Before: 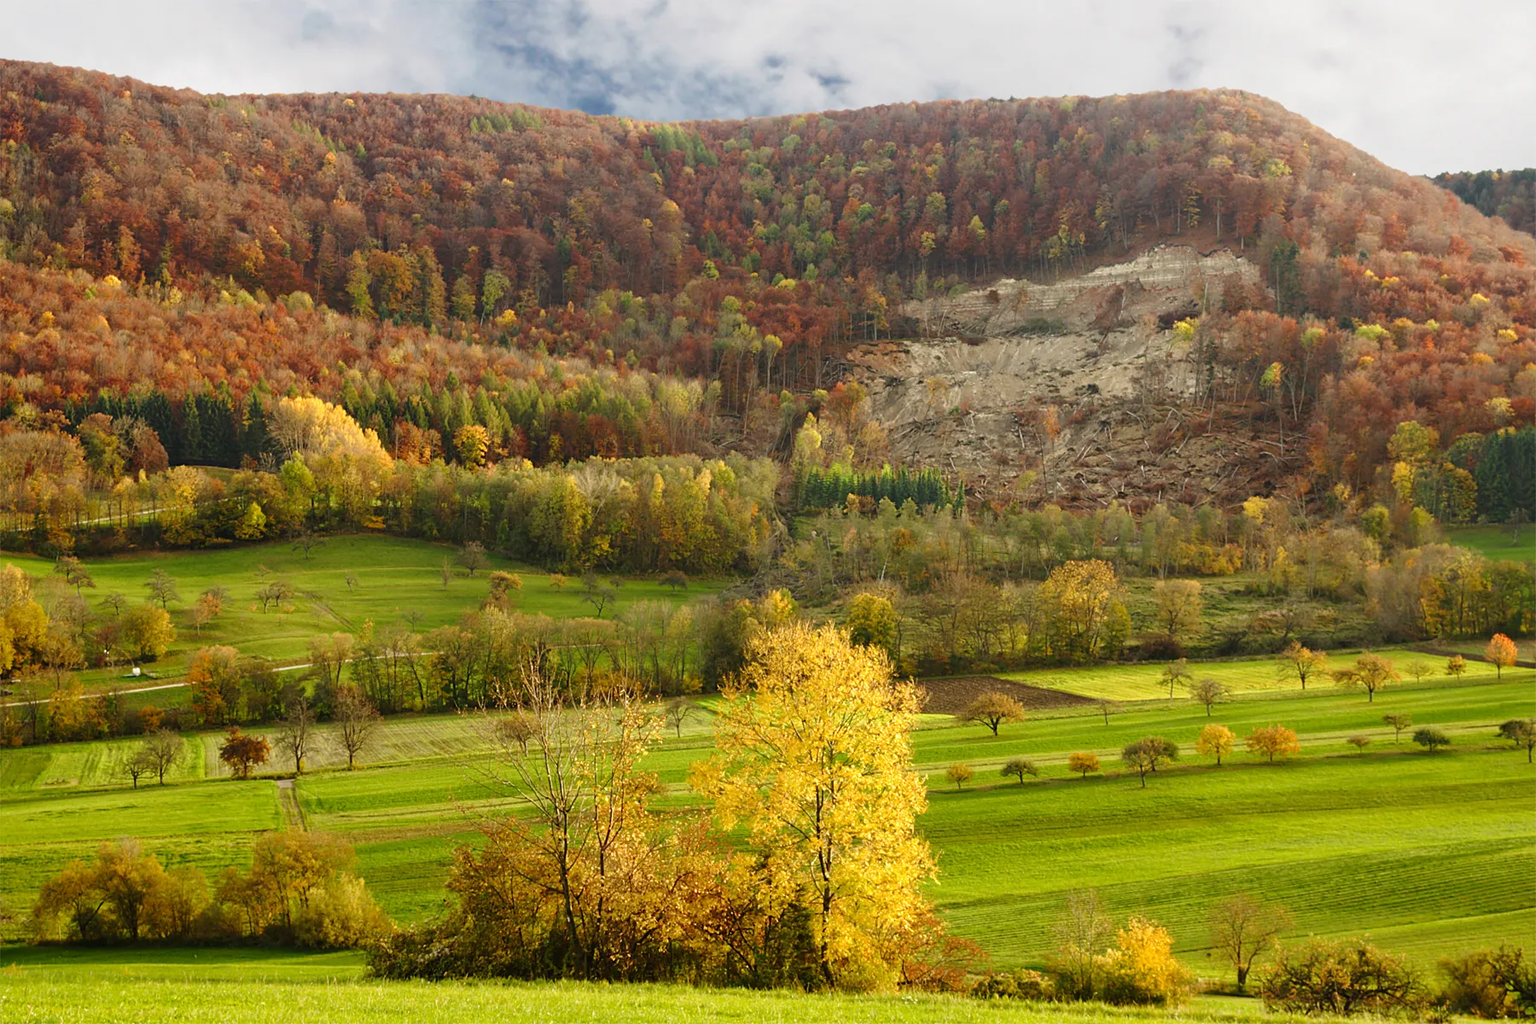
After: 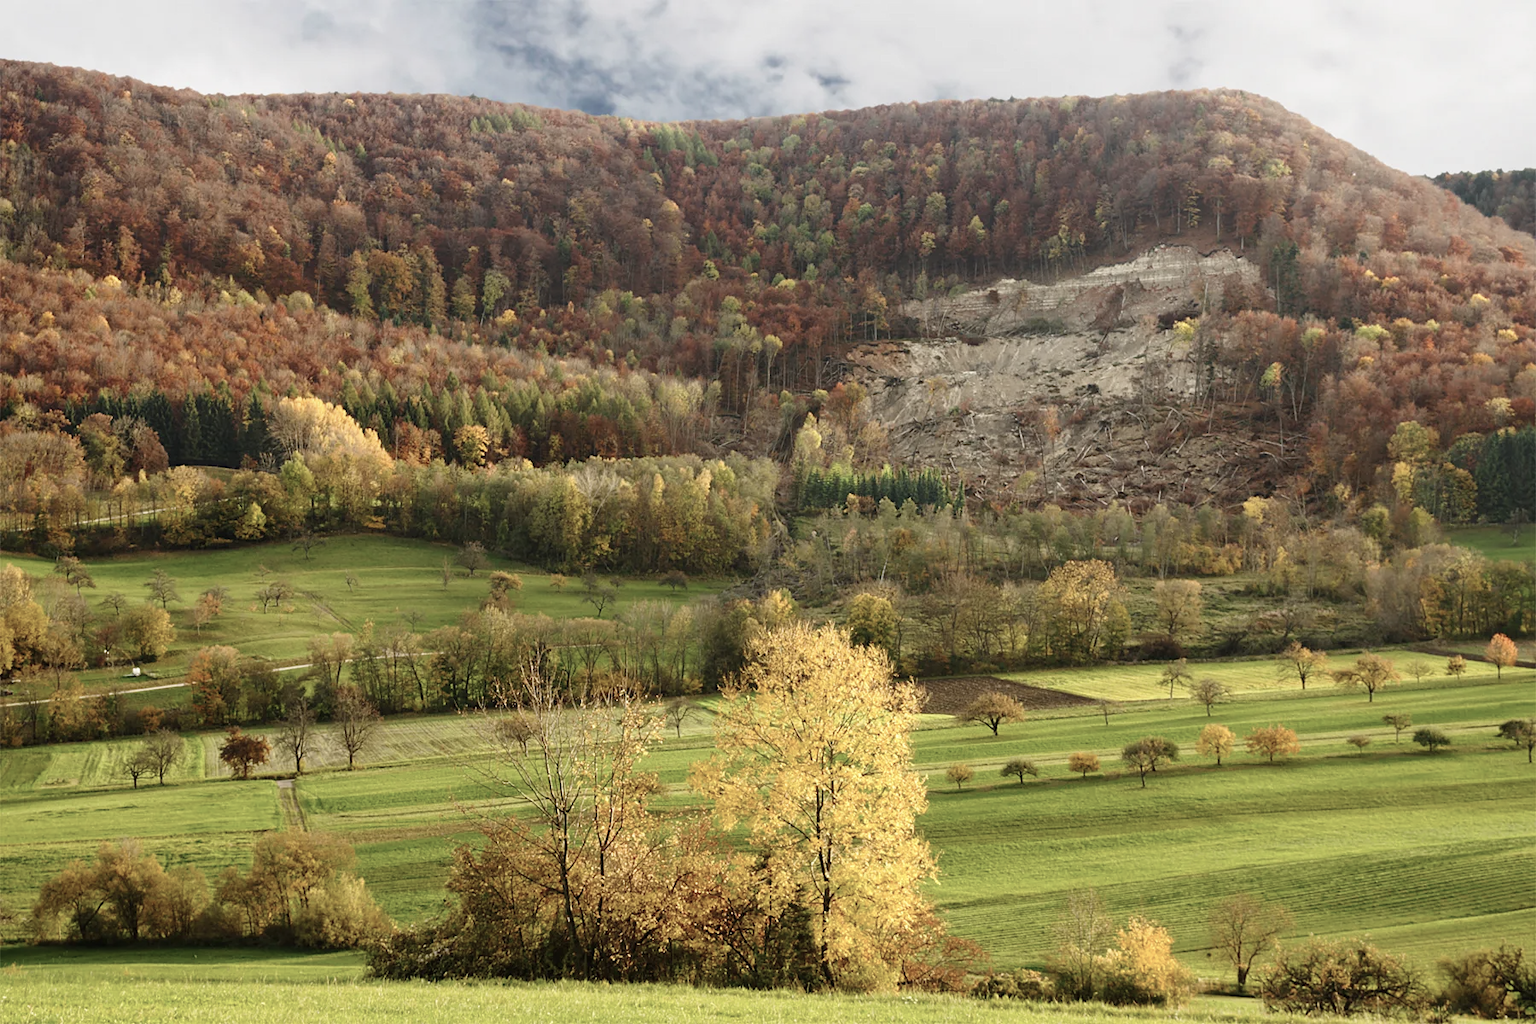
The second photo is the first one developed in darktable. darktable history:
contrast brightness saturation: contrast 0.096, saturation -0.352
